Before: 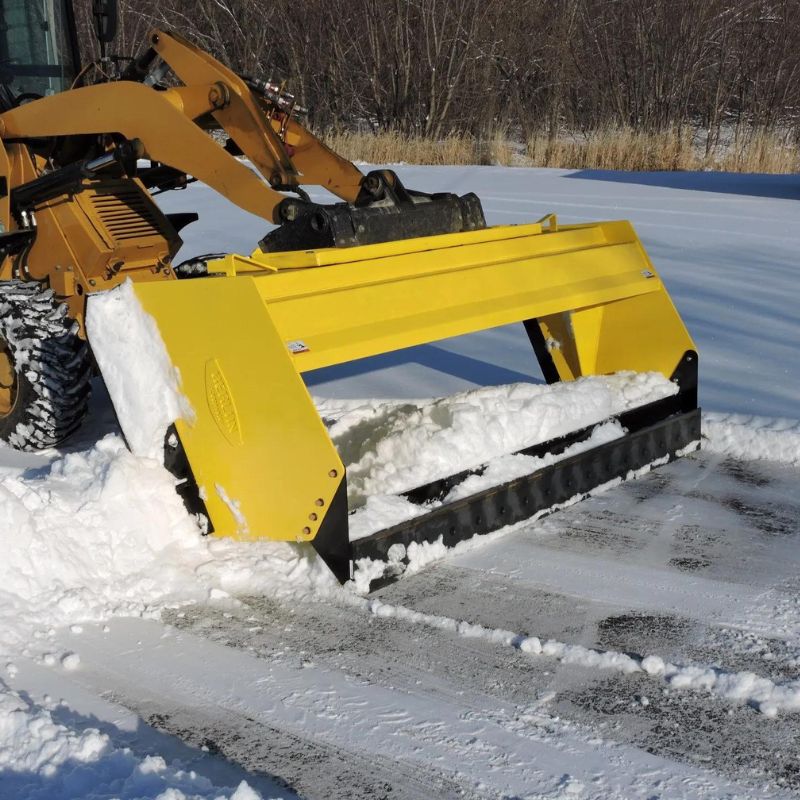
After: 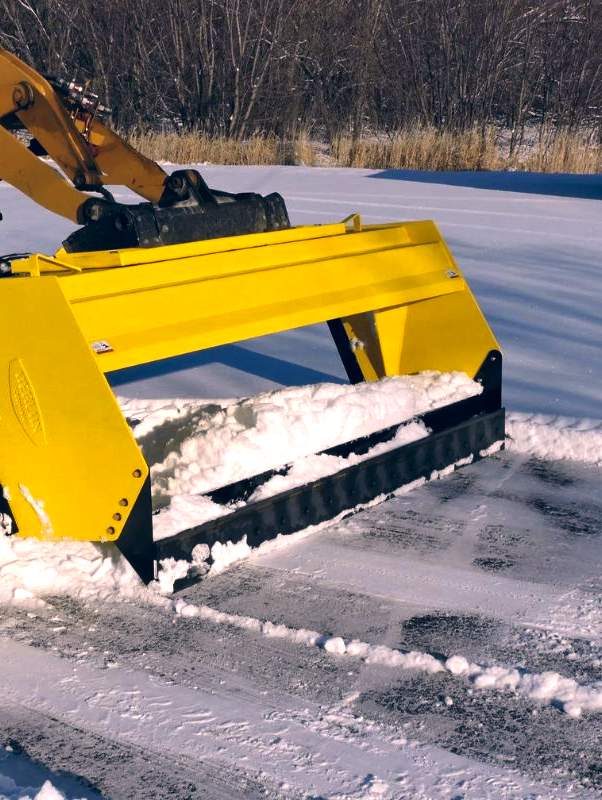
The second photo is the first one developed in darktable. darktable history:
color correction: highlights a* 14.15, highlights b* 5.68, shadows a* -6.21, shadows b* -15.71, saturation 0.866
color balance rgb: power › chroma 0.273%, power › hue 62.01°, highlights gain › chroma 0.128%, highlights gain › hue 331.25°, perceptual saturation grading › global saturation 31.068%, perceptual brilliance grading › global brilliance 15.647%, perceptual brilliance grading › shadows -35.221%
exposure: compensate highlight preservation false
shadows and highlights: low approximation 0.01, soften with gaussian
crop and rotate: left 24.66%
